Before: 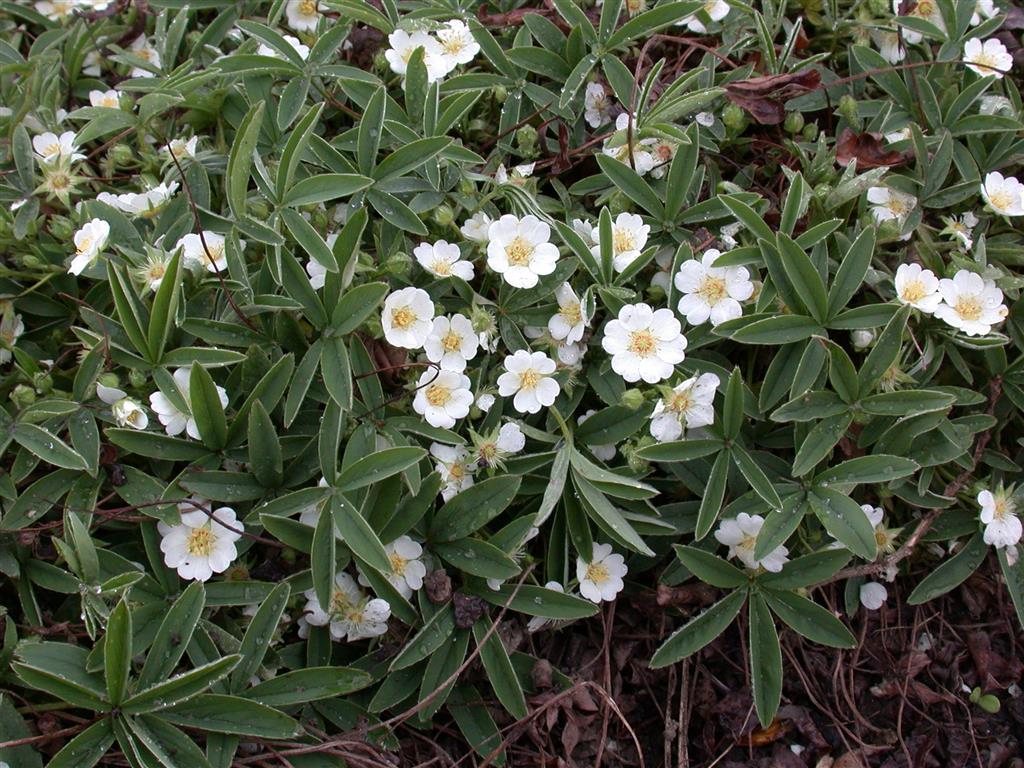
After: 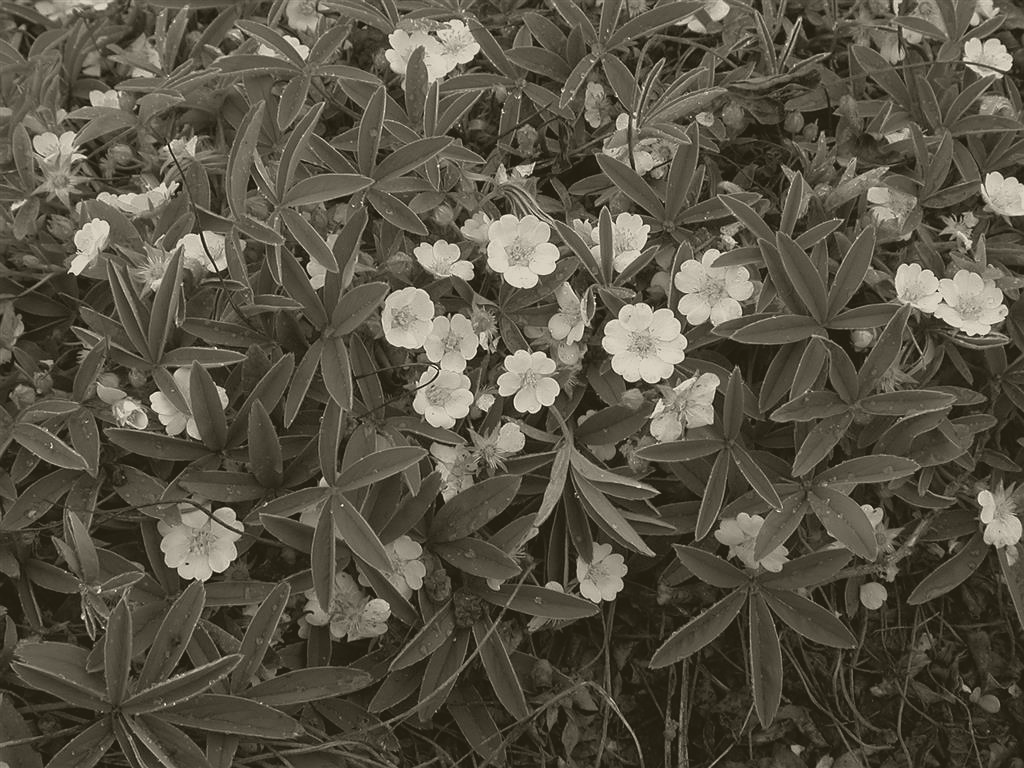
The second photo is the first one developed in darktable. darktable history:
color balance rgb: linear chroma grading › shadows -2.2%, linear chroma grading › highlights -15%, linear chroma grading › global chroma -10%, linear chroma grading › mid-tones -10%, perceptual saturation grading › global saturation 45%, perceptual saturation grading › highlights -50%, perceptual saturation grading › shadows 30%, perceptual brilliance grading › global brilliance 18%, global vibrance 45%
sharpen: radius 1
colorize: hue 41.44°, saturation 22%, source mix 60%, lightness 10.61%
